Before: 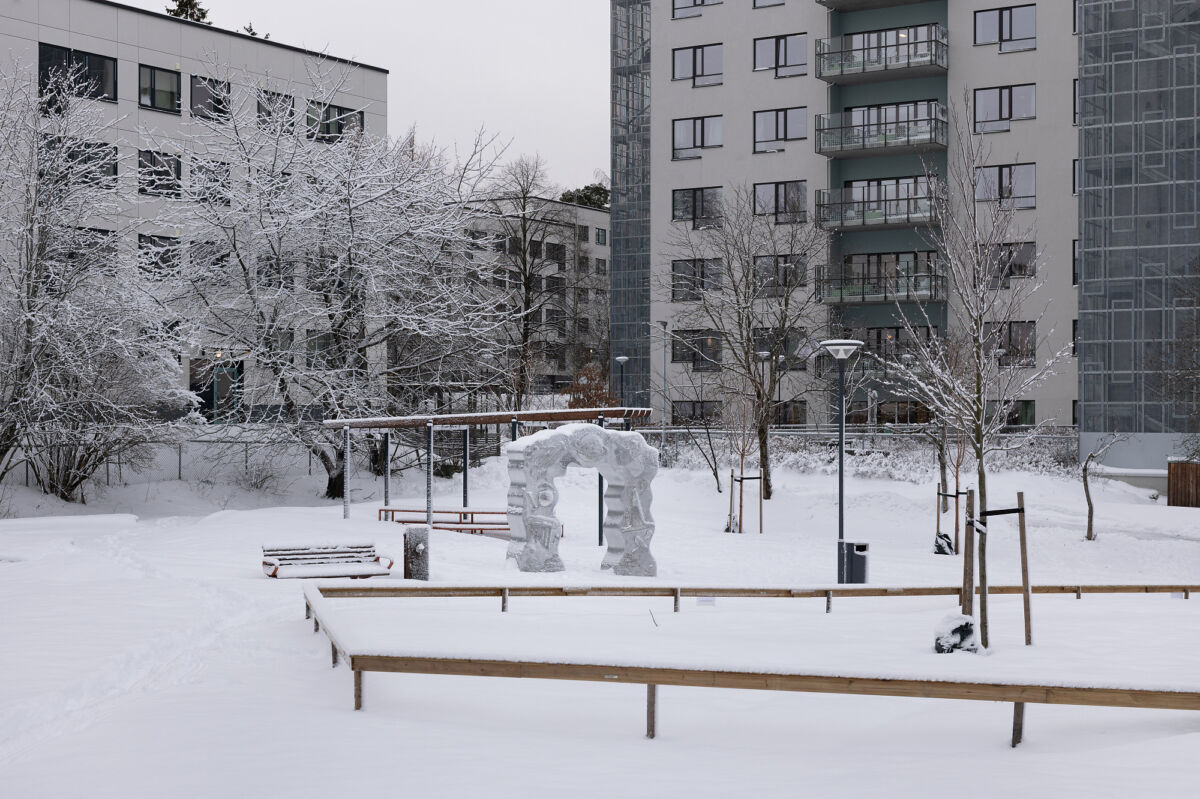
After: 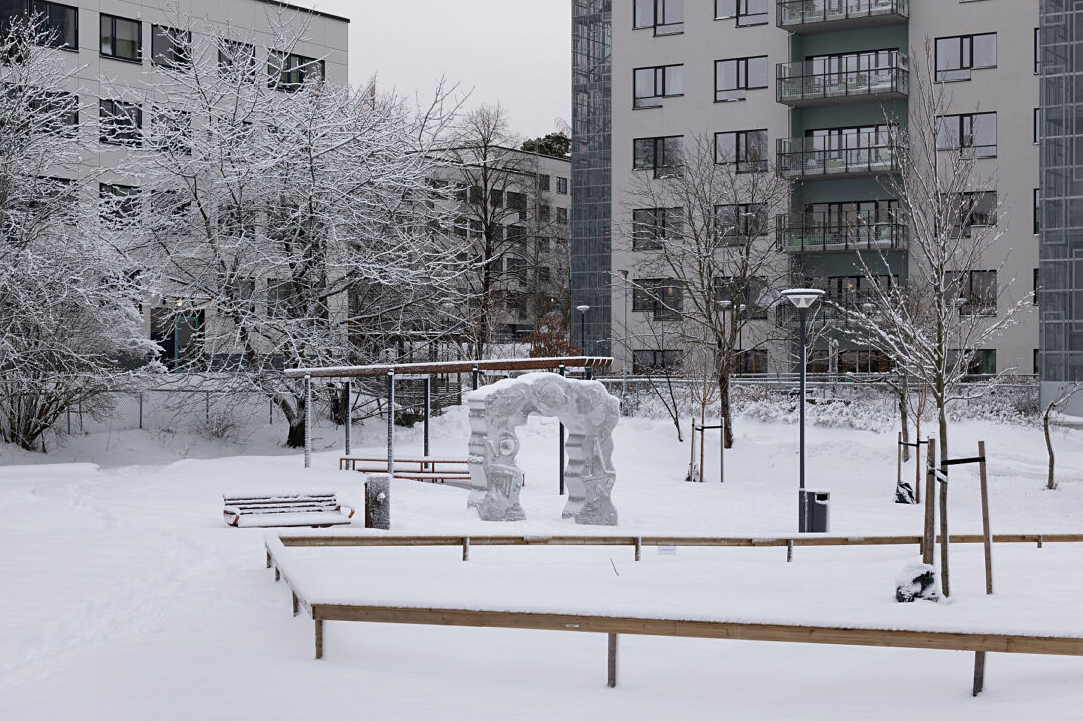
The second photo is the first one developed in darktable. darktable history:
sharpen: amount 0.2
crop: left 3.305%, top 6.436%, right 6.389%, bottom 3.258%
